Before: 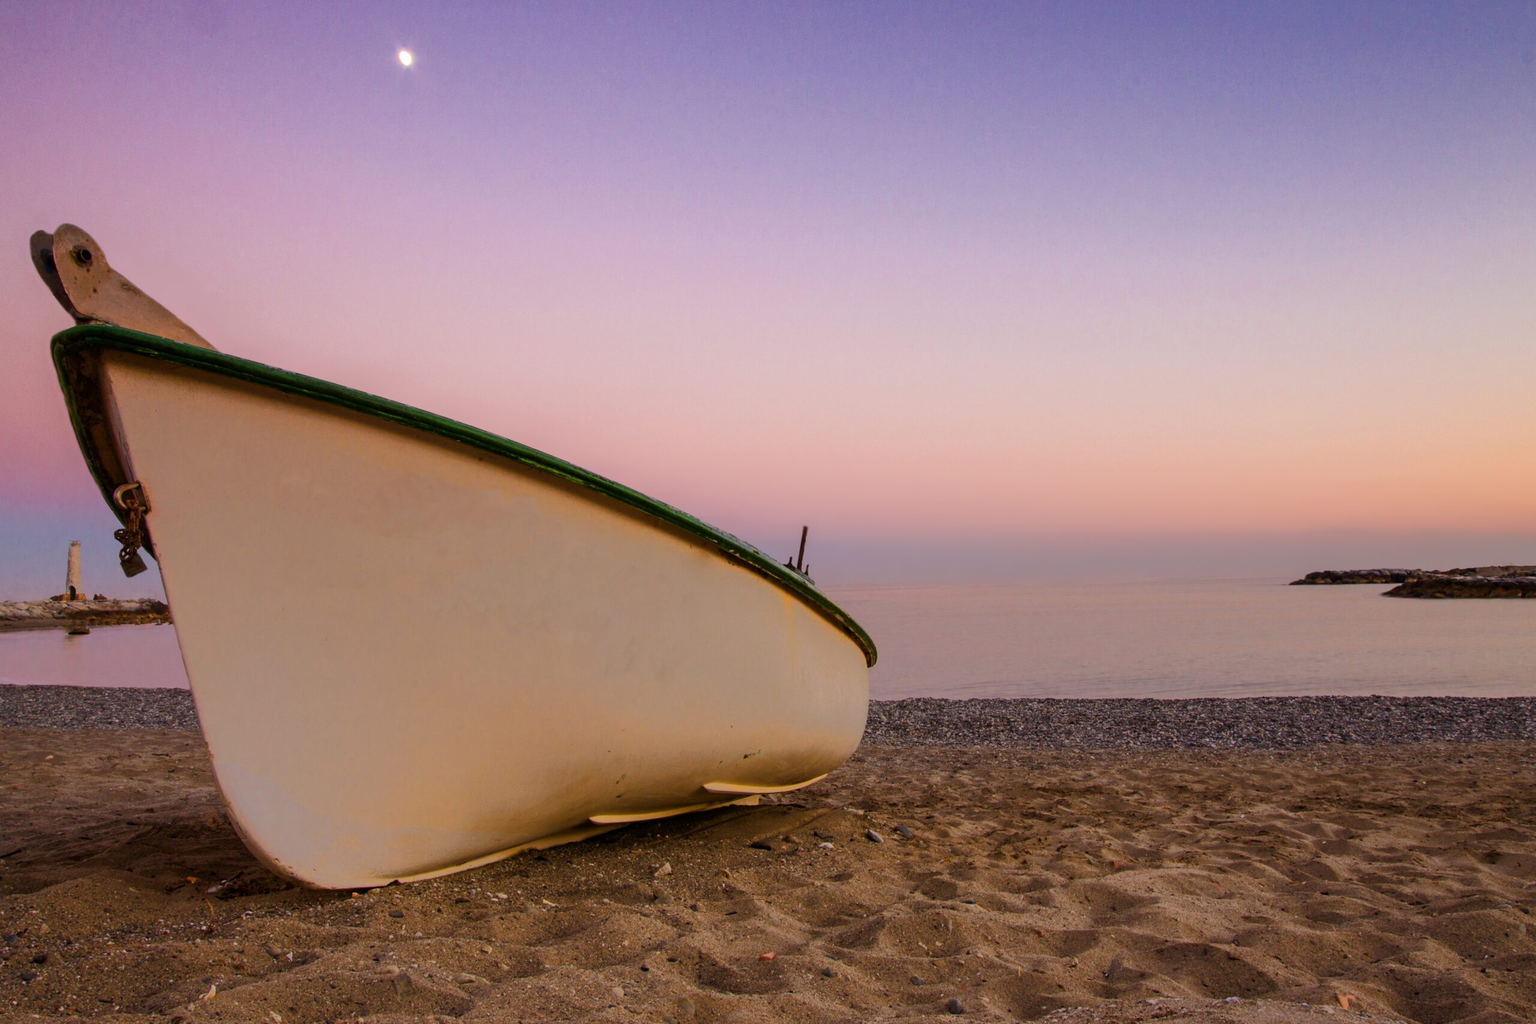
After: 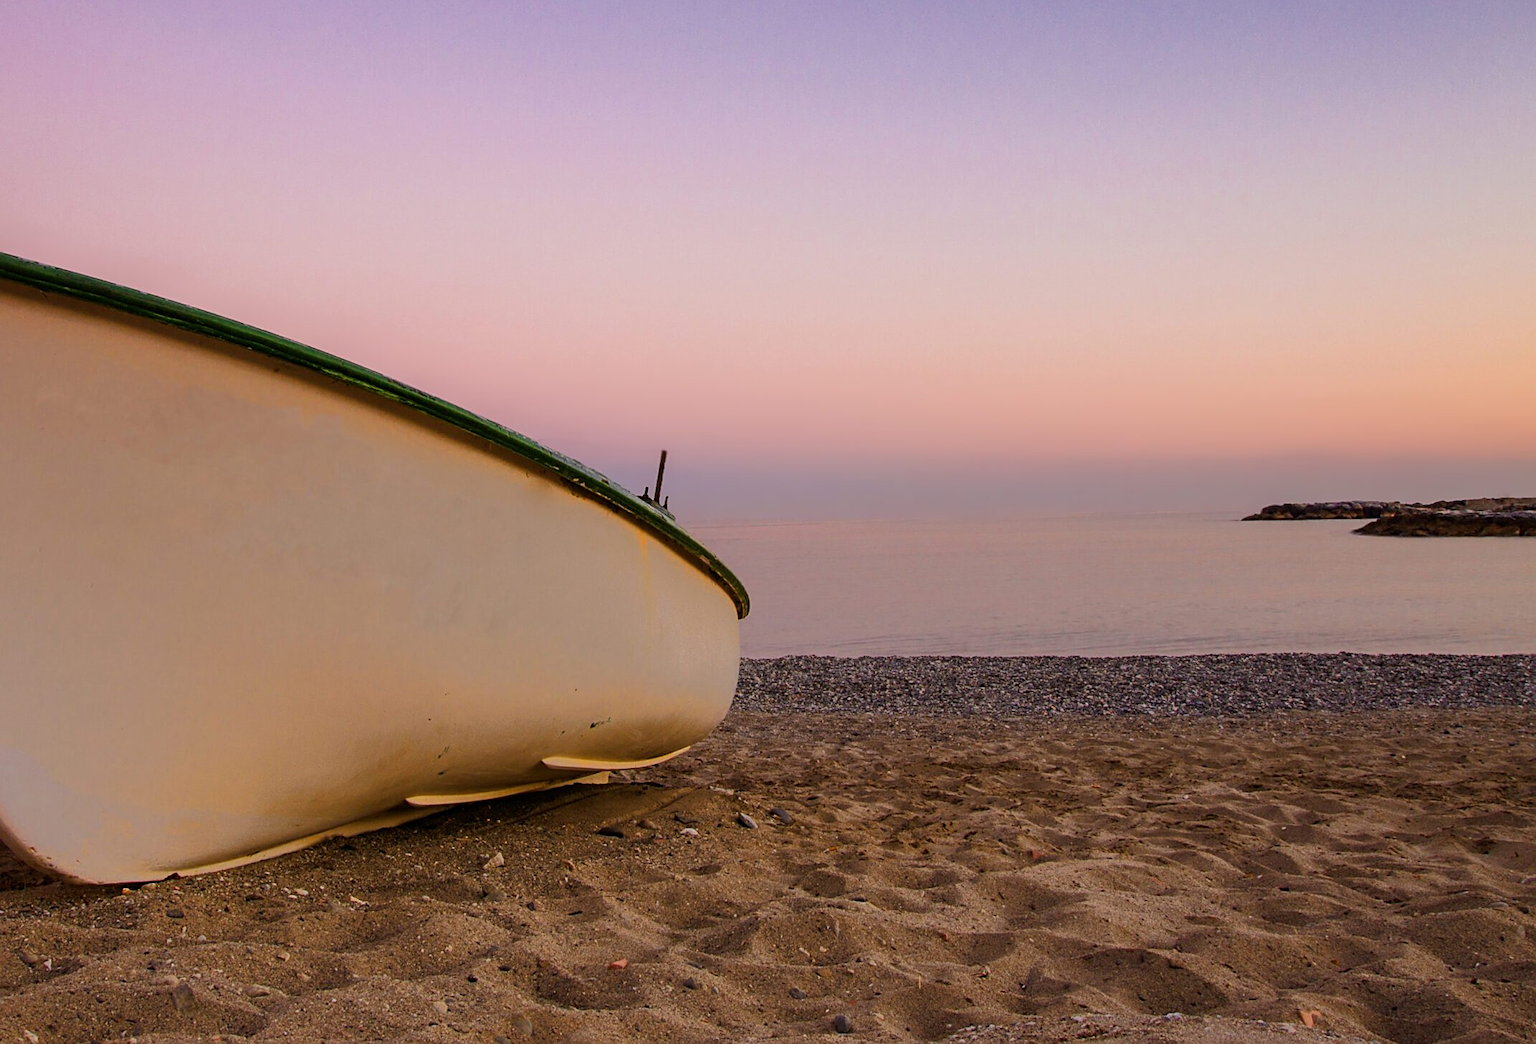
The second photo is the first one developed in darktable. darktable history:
sharpen: on, module defaults
crop: left 16.273%, top 14.627%
